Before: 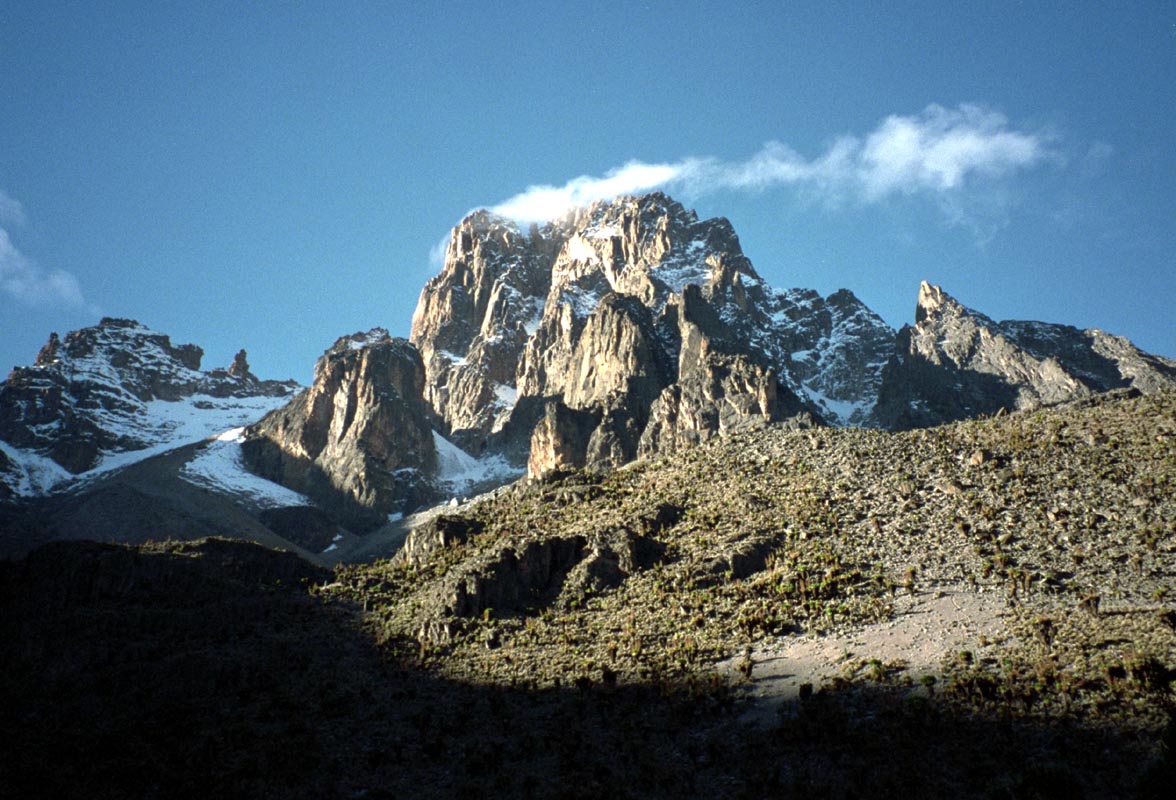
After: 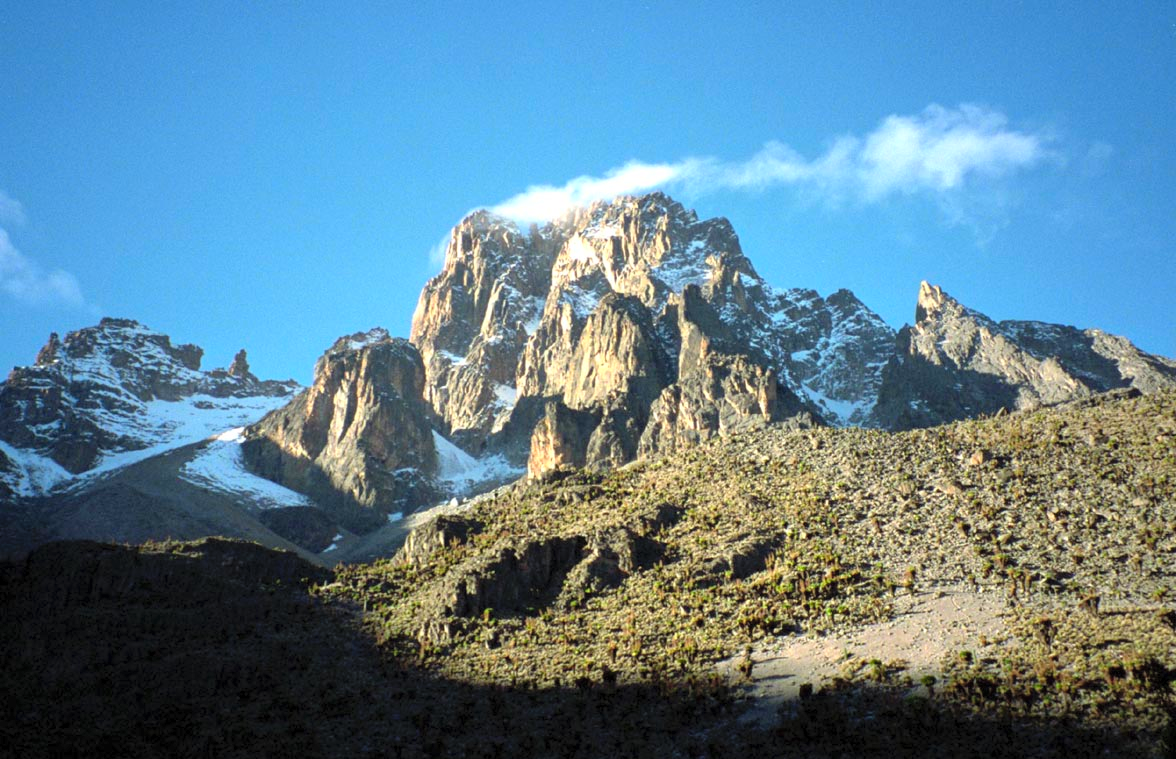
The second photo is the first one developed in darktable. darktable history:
contrast brightness saturation: contrast 0.07, brightness 0.18, saturation 0.4
crop and rotate: top 0%, bottom 5.097%
color balance rgb: linear chroma grading › global chroma 1.5%, linear chroma grading › mid-tones -1%, perceptual saturation grading › global saturation -3%, perceptual saturation grading › shadows -2%
